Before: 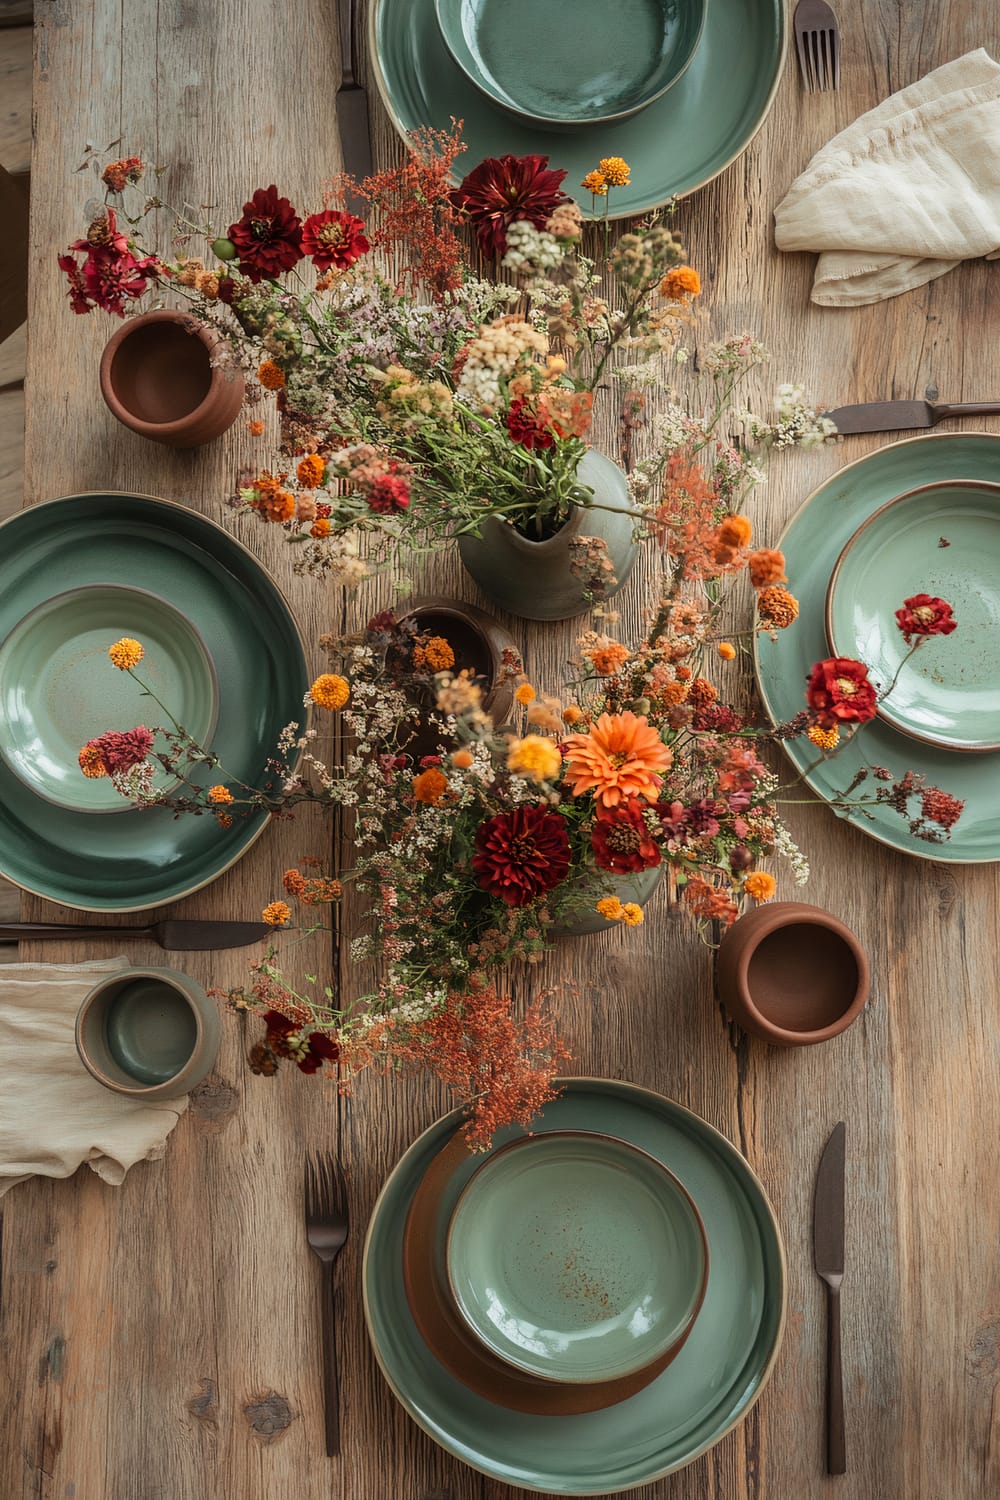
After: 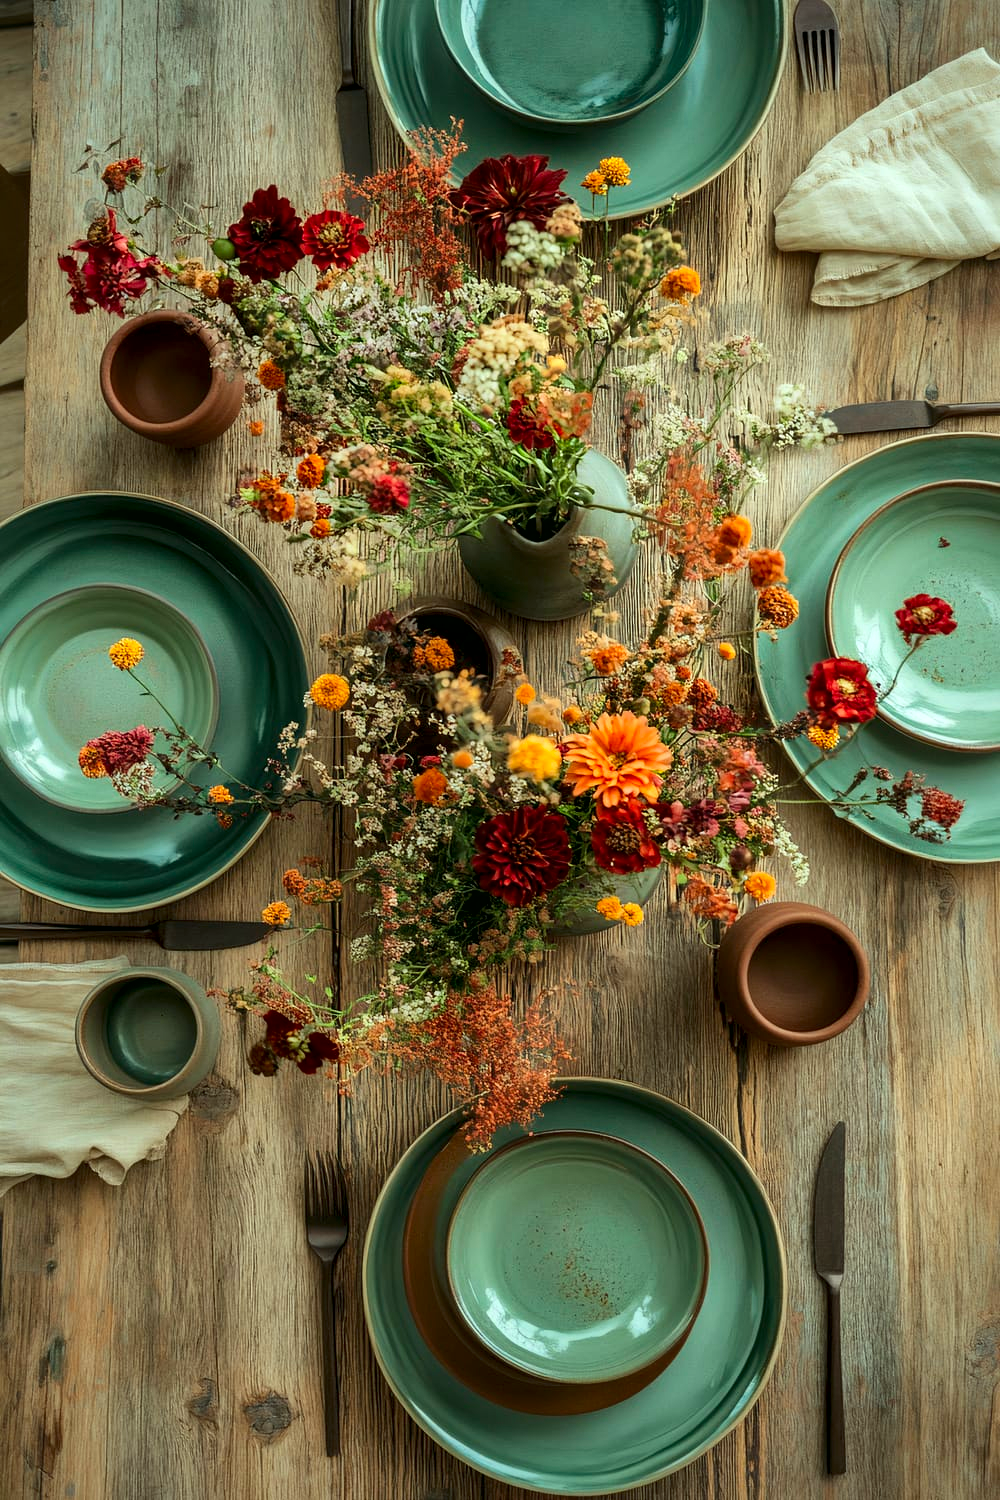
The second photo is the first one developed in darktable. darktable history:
local contrast: mode bilateral grid, contrast 25, coarseness 61, detail 151%, midtone range 0.2
color correction: highlights a* -7.49, highlights b* 1.42, shadows a* -3.9, saturation 1.44
color zones: curves: ch1 [(0, 0.469) (0.01, 0.469) (0.12, 0.446) (0.248, 0.469) (0.5, 0.5) (0.748, 0.5) (0.99, 0.469) (1, 0.469)]
